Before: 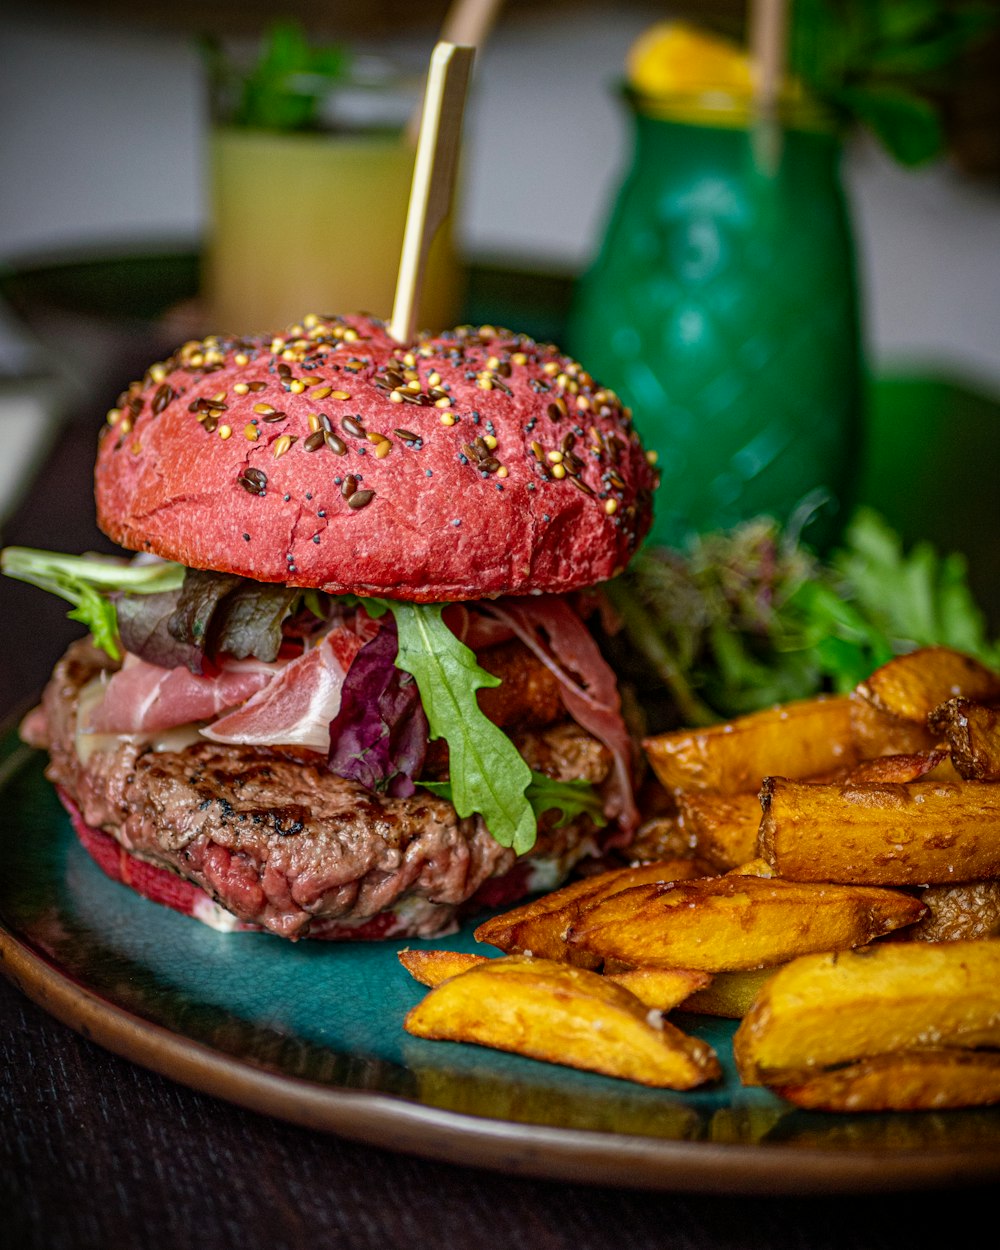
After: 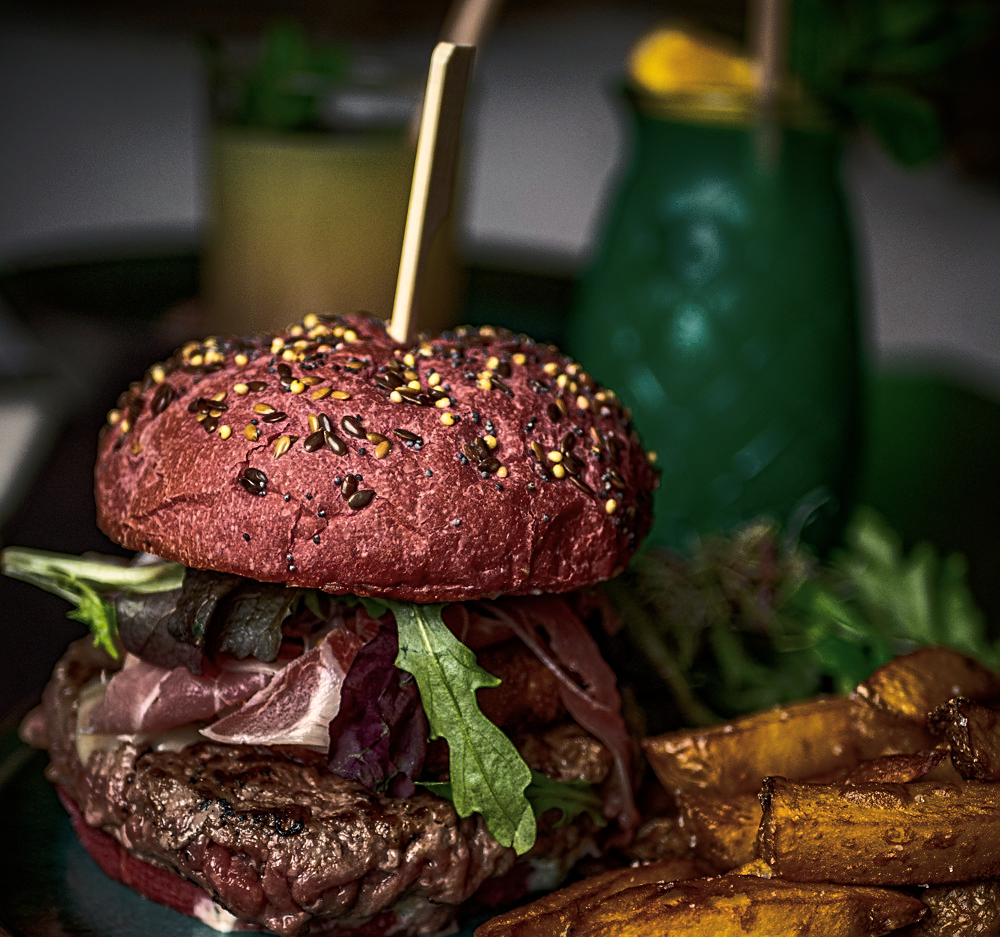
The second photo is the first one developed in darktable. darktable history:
crop: bottom 24.99%
color balance rgb: highlights gain › chroma 2.989%, highlights gain › hue 60.23°, perceptual saturation grading › global saturation 0.56%, perceptual brilliance grading › highlights 1.939%, perceptual brilliance grading › mid-tones -49.765%, perceptual brilliance grading › shadows -50.259%
sharpen: on, module defaults
